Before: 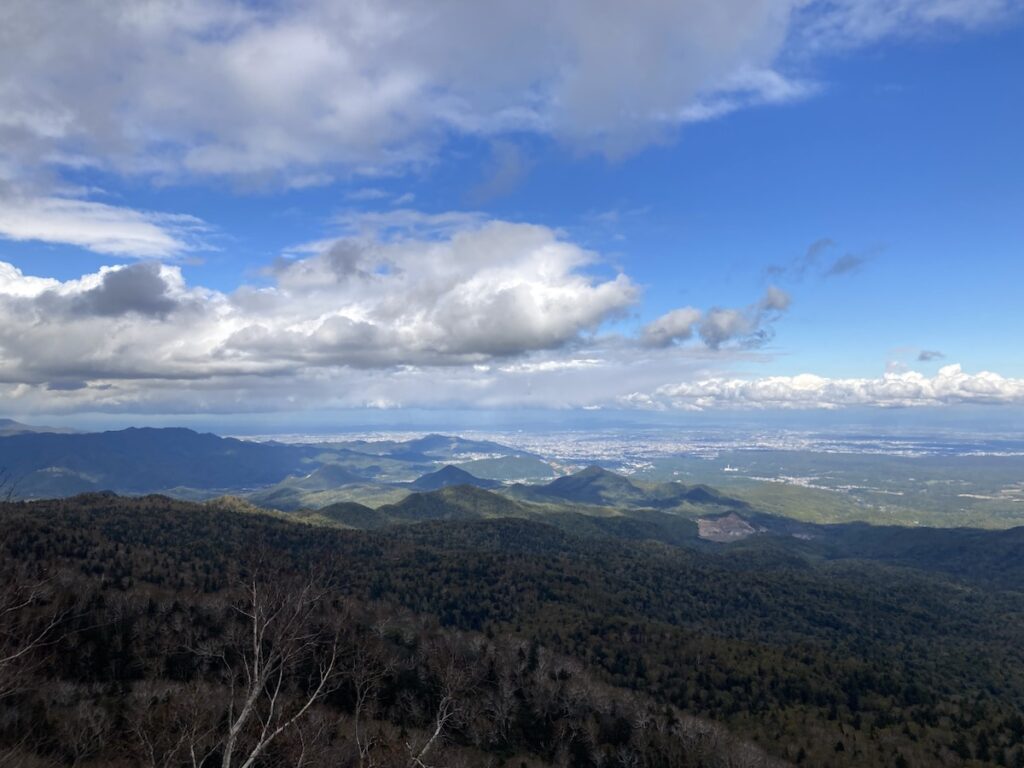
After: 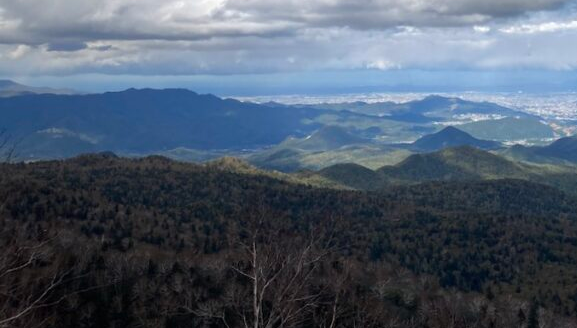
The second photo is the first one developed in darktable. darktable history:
crop: top 44.231%, right 43.576%, bottom 12.992%
